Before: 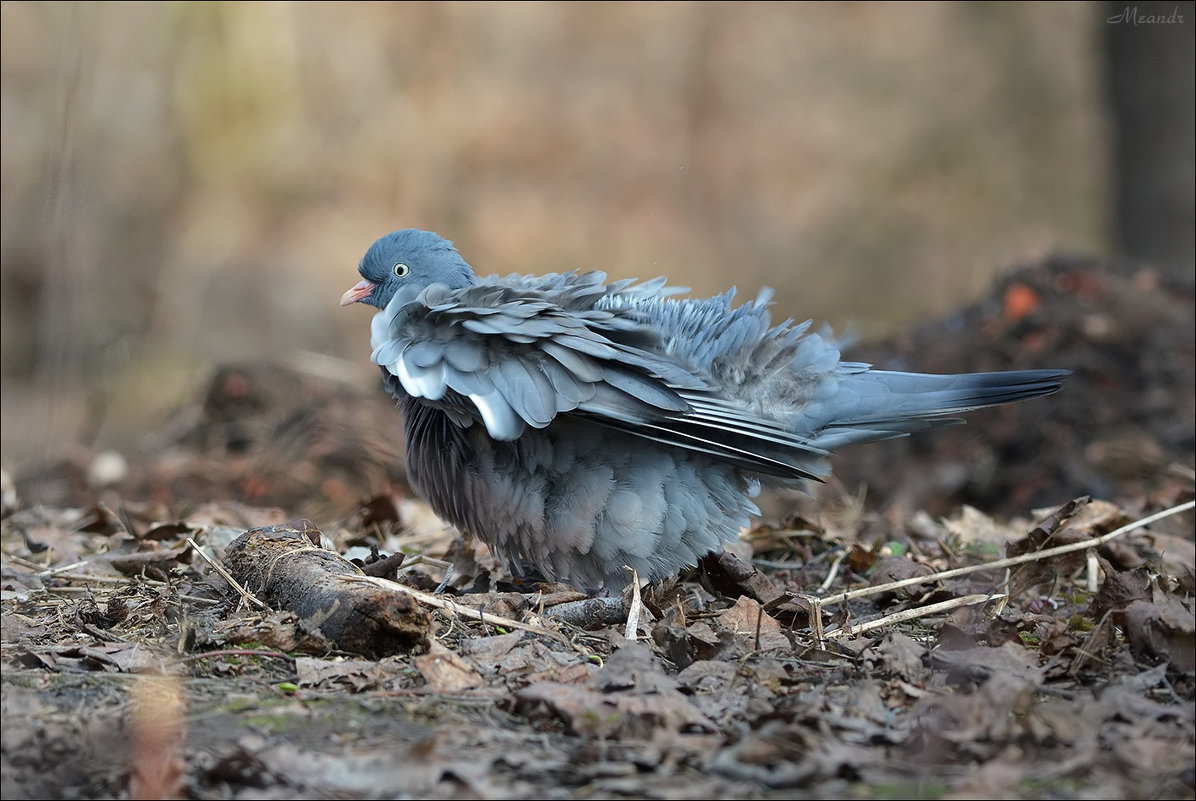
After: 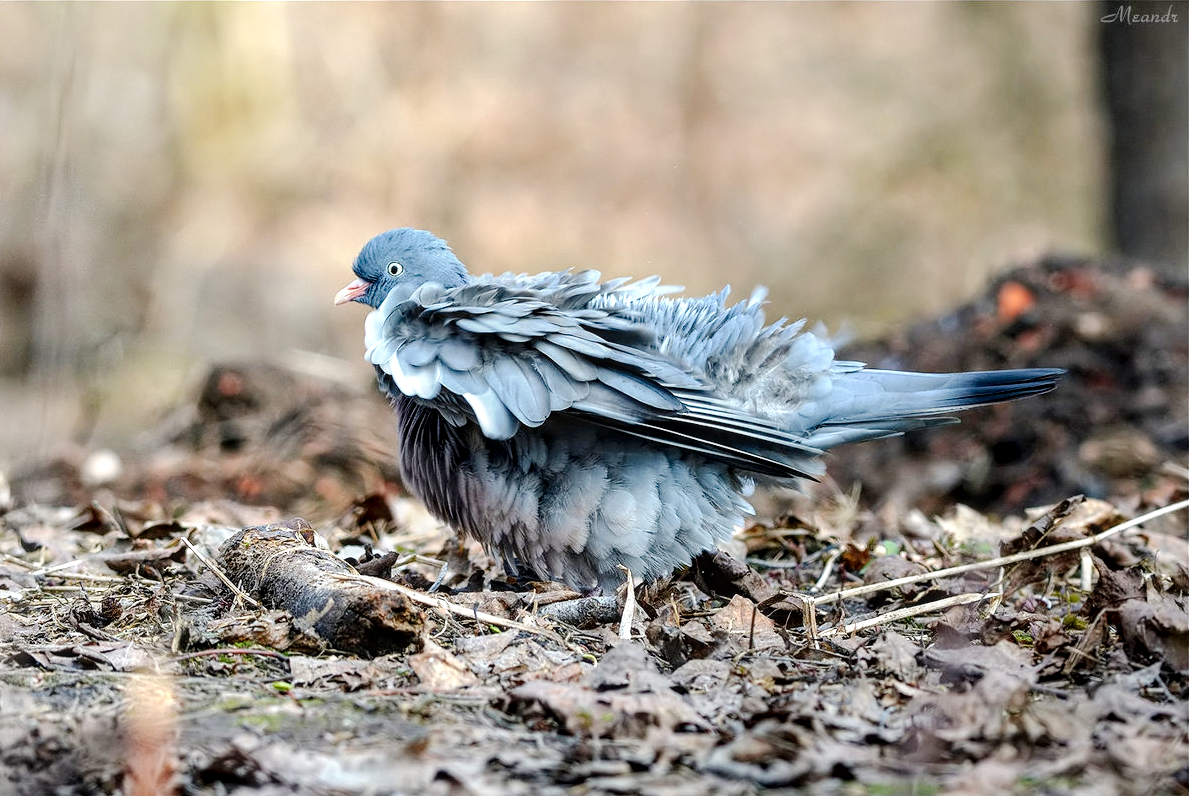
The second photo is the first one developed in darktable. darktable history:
exposure: black level correction 0, exposure 0.592 EV, compensate highlight preservation false
local contrast: highlights 34%, detail 135%
crop and rotate: left 0.527%, top 0.249%, bottom 0.285%
tone curve: curves: ch0 [(0, 0) (0.003, 0) (0.011, 0.001) (0.025, 0.003) (0.044, 0.005) (0.069, 0.012) (0.1, 0.023) (0.136, 0.039) (0.177, 0.088) (0.224, 0.15) (0.277, 0.24) (0.335, 0.337) (0.399, 0.437) (0.468, 0.535) (0.543, 0.629) (0.623, 0.71) (0.709, 0.782) (0.801, 0.856) (0.898, 0.94) (1, 1)], preserve colors none
